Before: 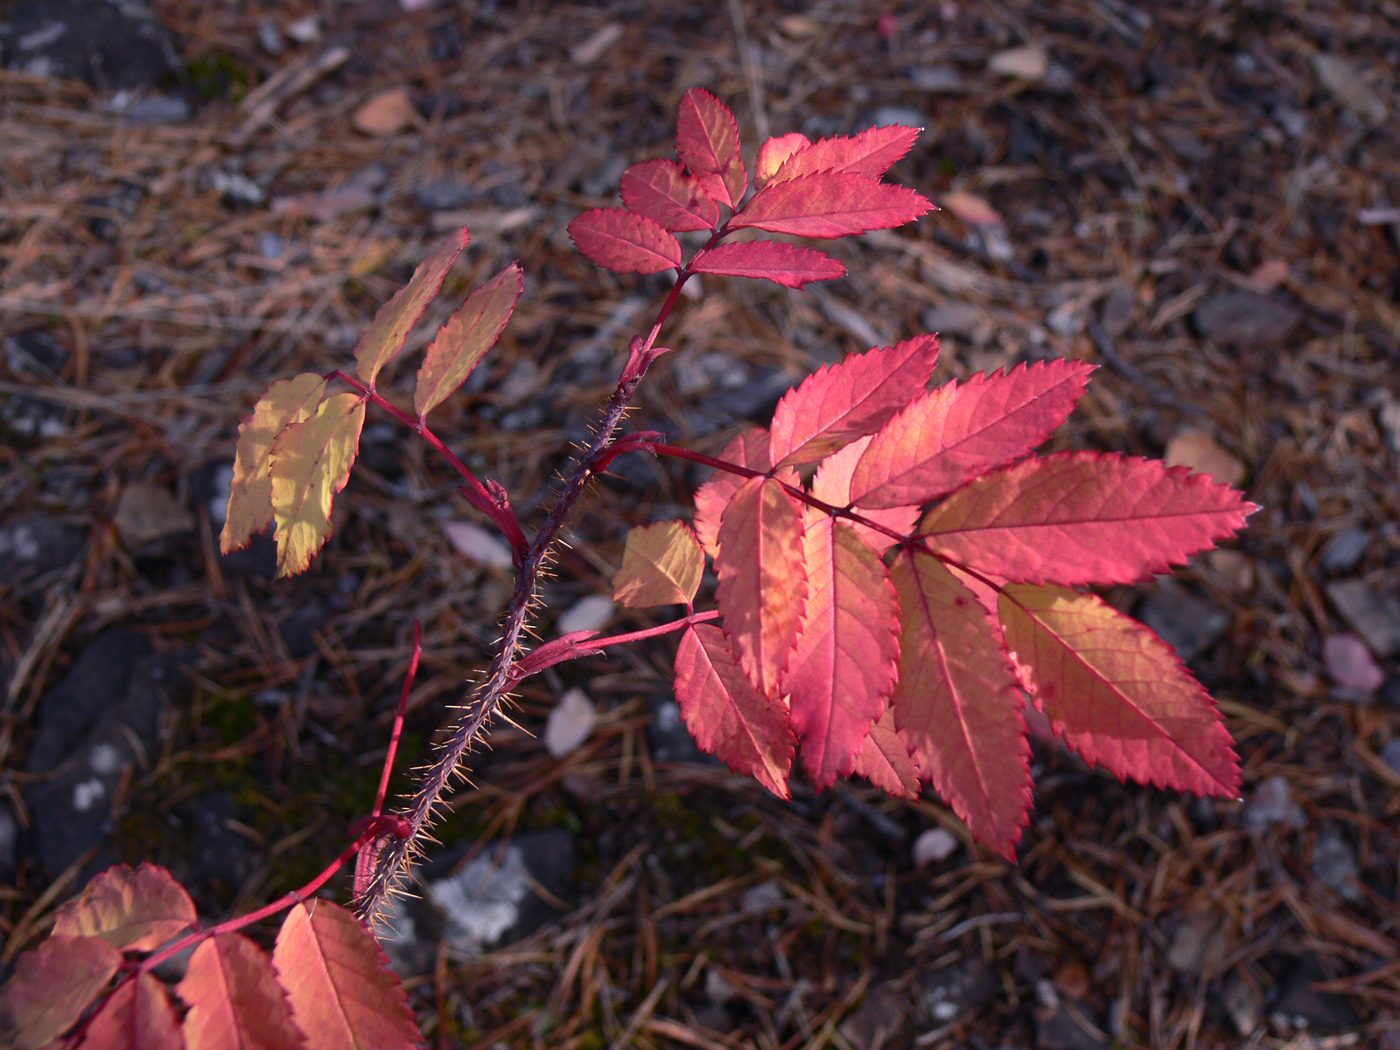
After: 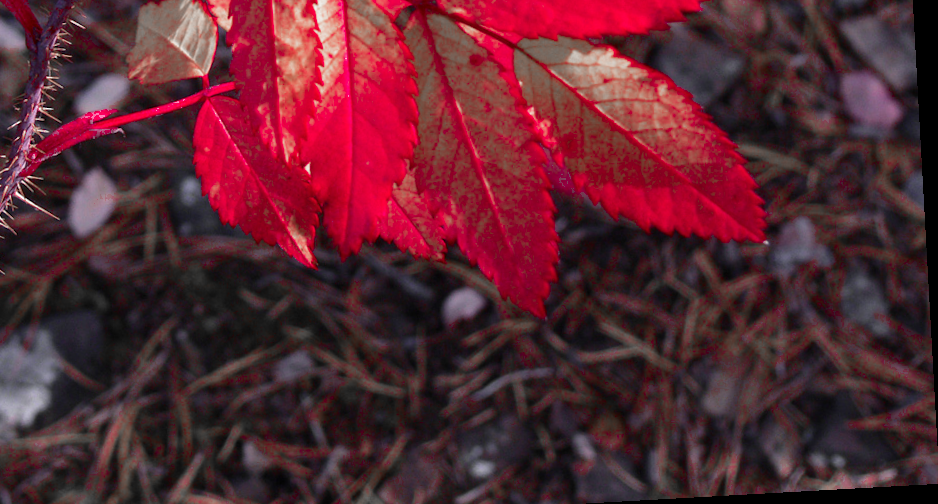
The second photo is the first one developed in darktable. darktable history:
color zones: curves: ch0 [(0, 0.278) (0.143, 0.5) (0.286, 0.5) (0.429, 0.5) (0.571, 0.5) (0.714, 0.5) (0.857, 0.5) (1, 0.5)]; ch1 [(0, 1) (0.143, 0.165) (0.286, 0) (0.429, 0) (0.571, 0) (0.714, 0) (0.857, 0.5) (1, 0.5)]; ch2 [(0, 0.508) (0.143, 0.5) (0.286, 0.5) (0.429, 0.5) (0.571, 0.5) (0.714, 0.5) (0.857, 0.5) (1, 0.5)]
crop and rotate: left 35.509%, top 50.238%, bottom 4.934%
rotate and perspective: rotation -3.18°, automatic cropping off
exposure: exposure 0.15 EV, compensate highlight preservation false
